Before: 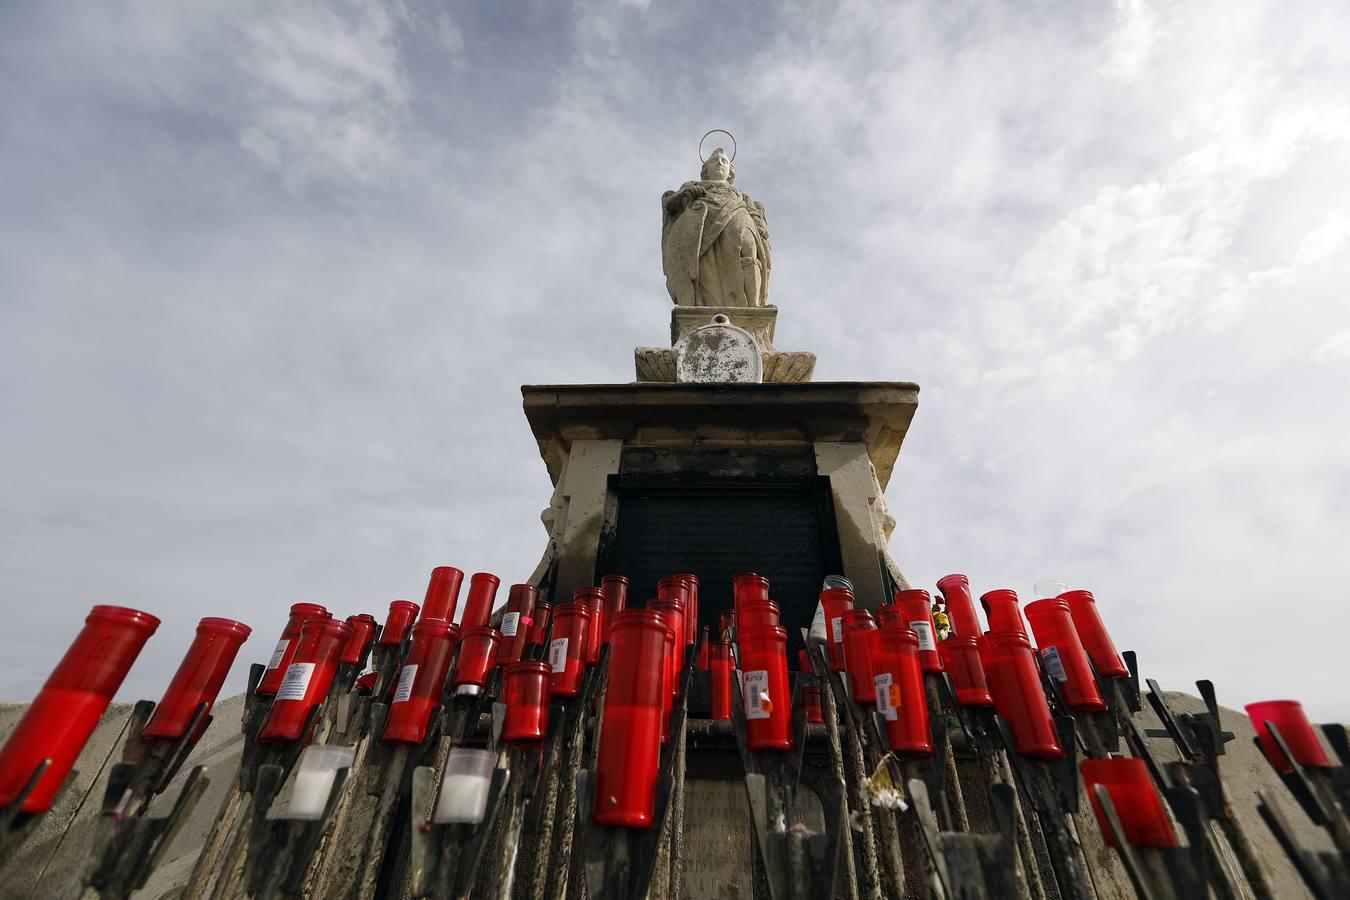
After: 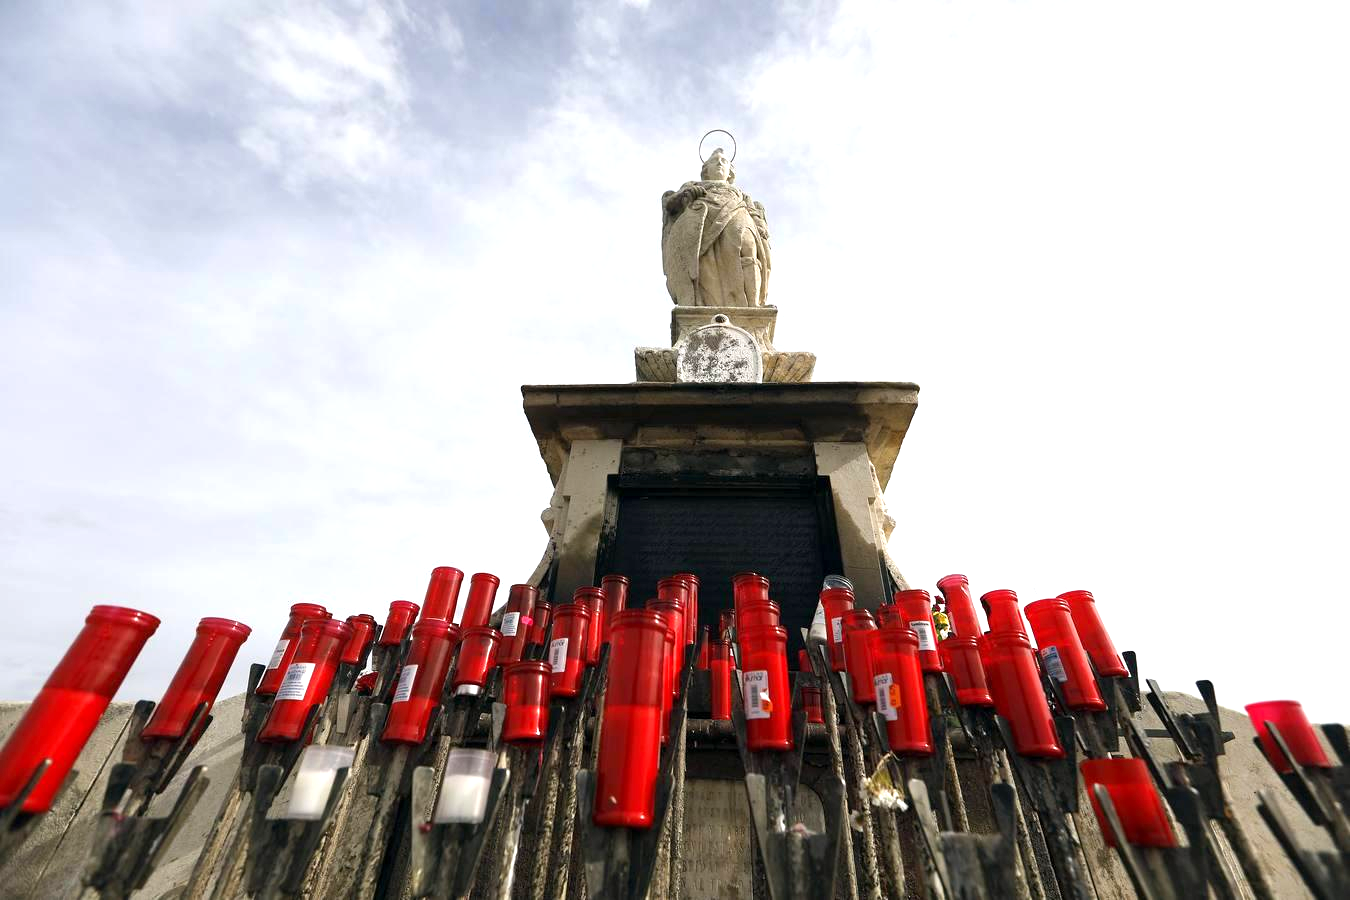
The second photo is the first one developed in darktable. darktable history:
exposure: black level correction 0.001, exposure 0.961 EV, compensate highlight preservation false
